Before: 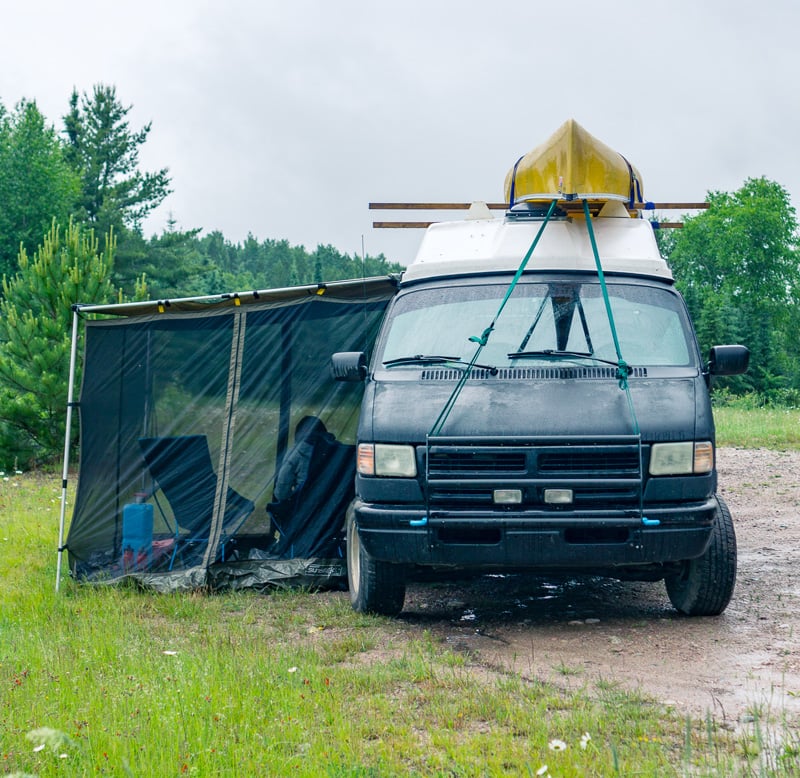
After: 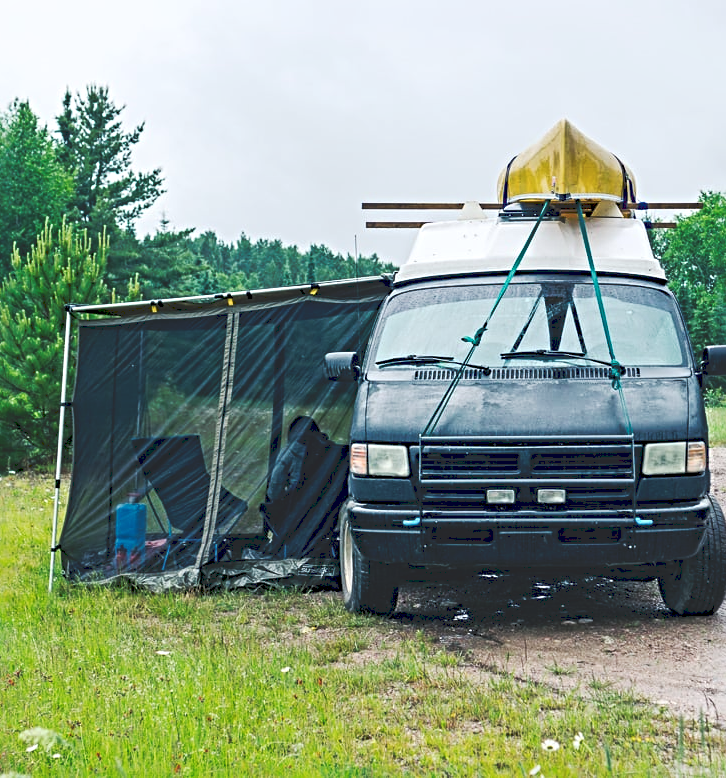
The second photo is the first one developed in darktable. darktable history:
crop and rotate: left 0.96%, right 8.276%
sharpen: radius 4.93
shadows and highlights: shadows -0.431, highlights 39.02
tone curve: curves: ch0 [(0, 0) (0.003, 0.156) (0.011, 0.156) (0.025, 0.157) (0.044, 0.164) (0.069, 0.172) (0.1, 0.181) (0.136, 0.191) (0.177, 0.214) (0.224, 0.245) (0.277, 0.285) (0.335, 0.333) (0.399, 0.387) (0.468, 0.471) (0.543, 0.556) (0.623, 0.648) (0.709, 0.734) (0.801, 0.809) (0.898, 0.891) (1, 1)], preserve colors none
